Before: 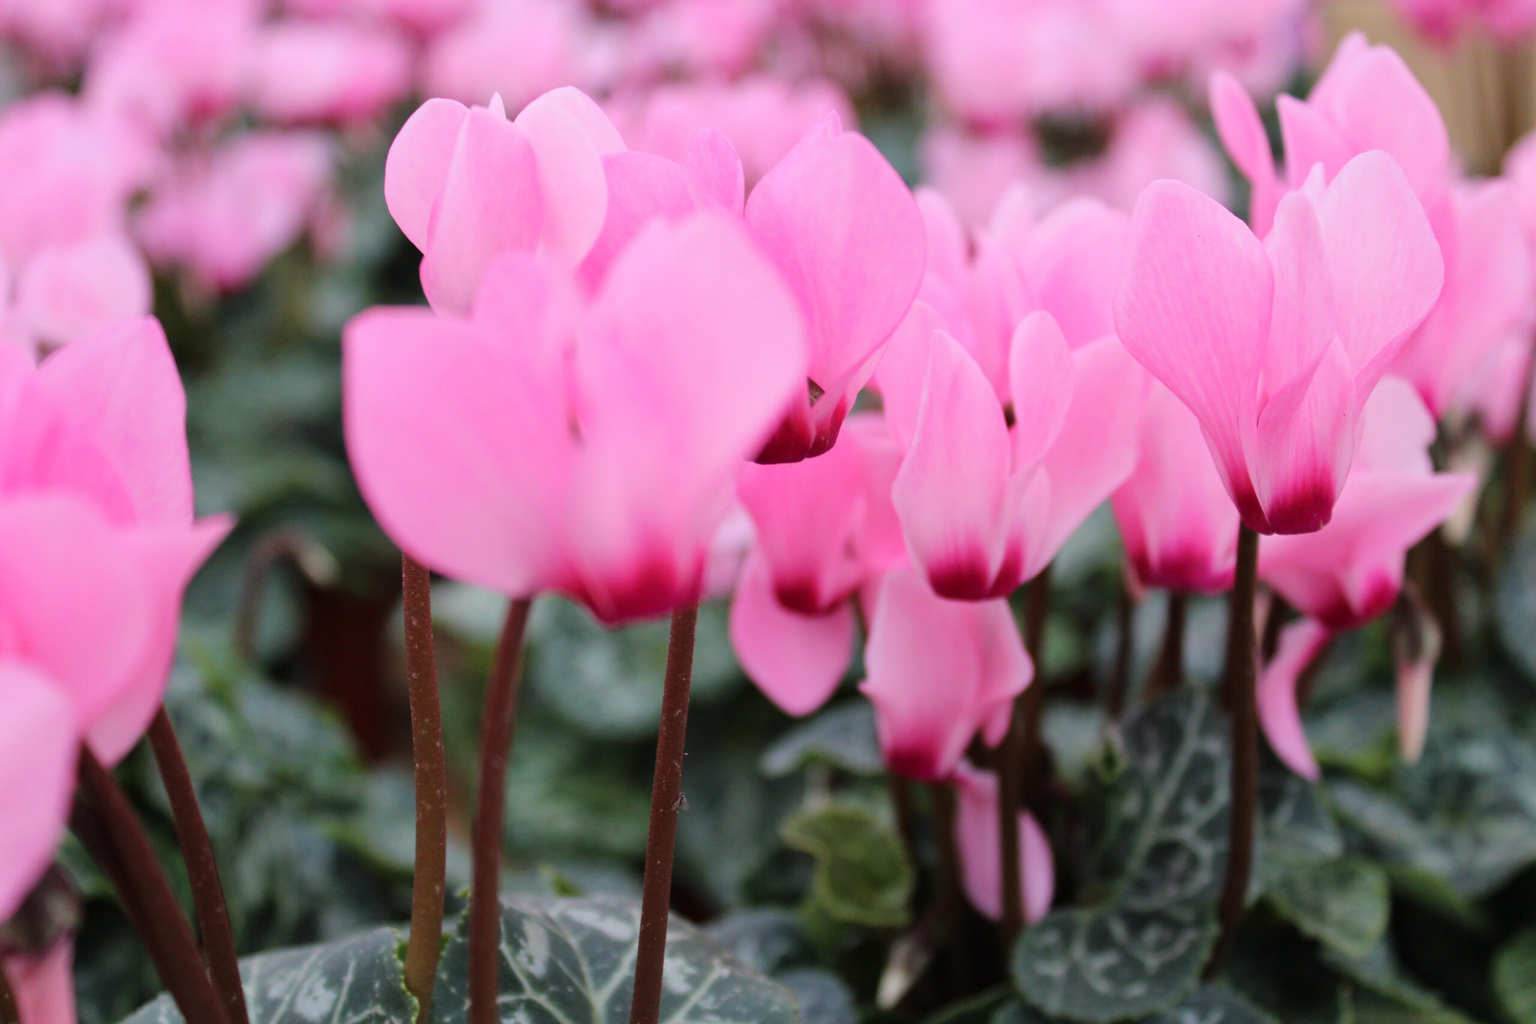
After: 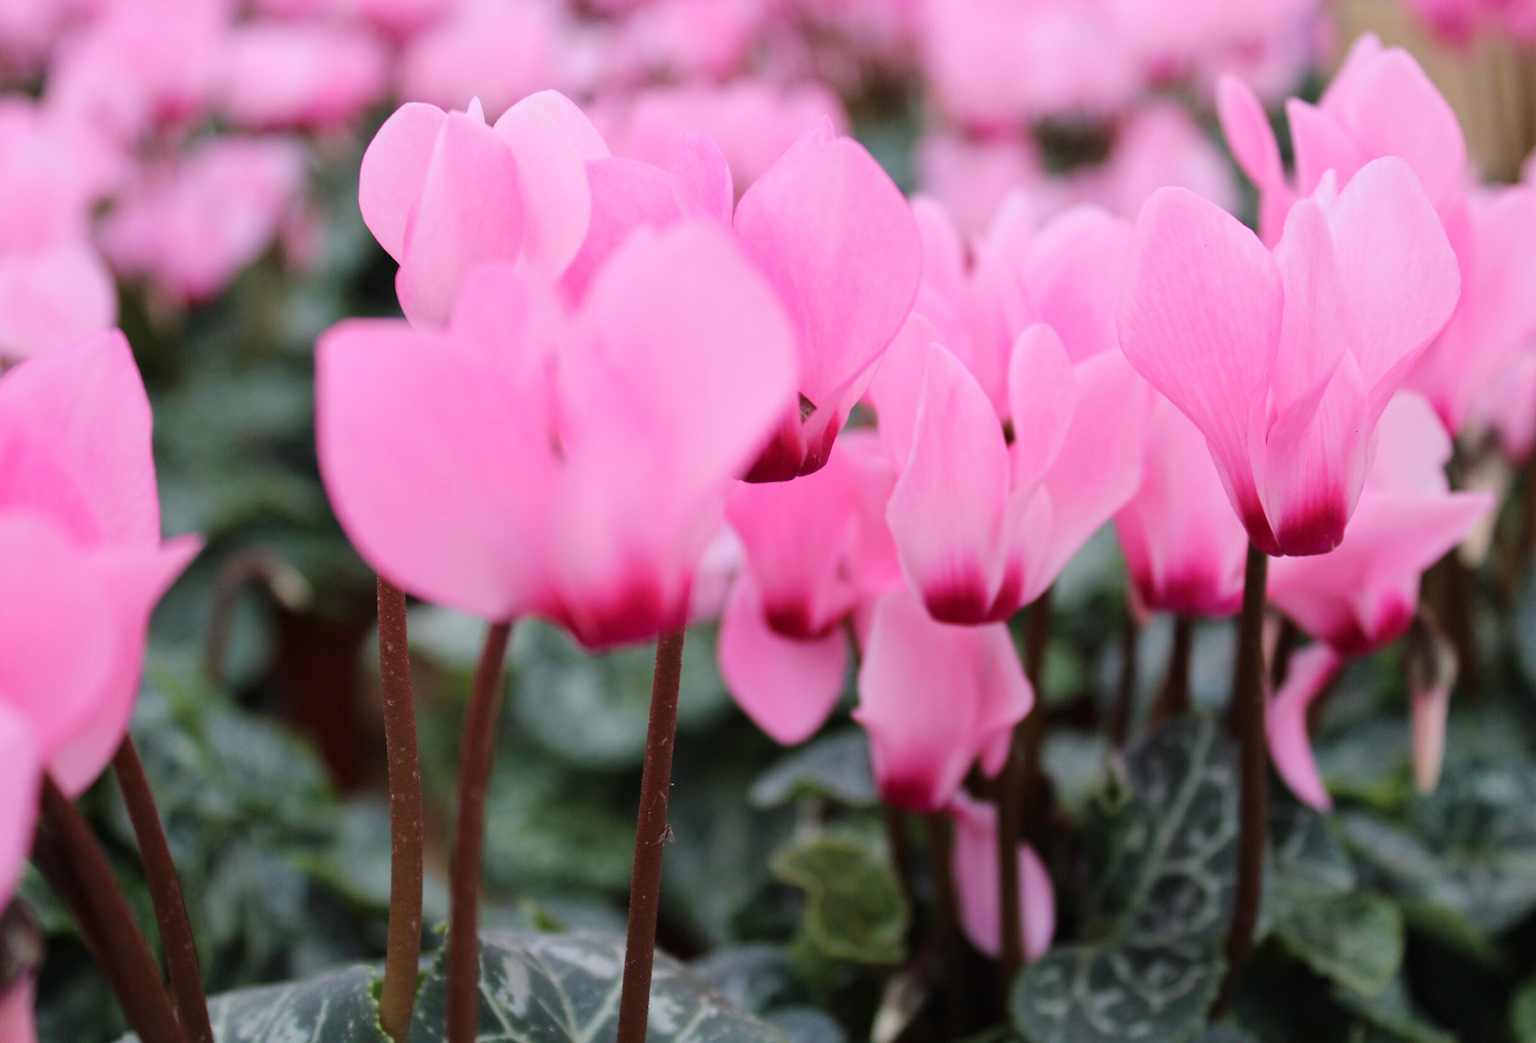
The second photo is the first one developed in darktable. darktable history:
crop and rotate: left 2.598%, right 1.21%, bottom 1.993%
